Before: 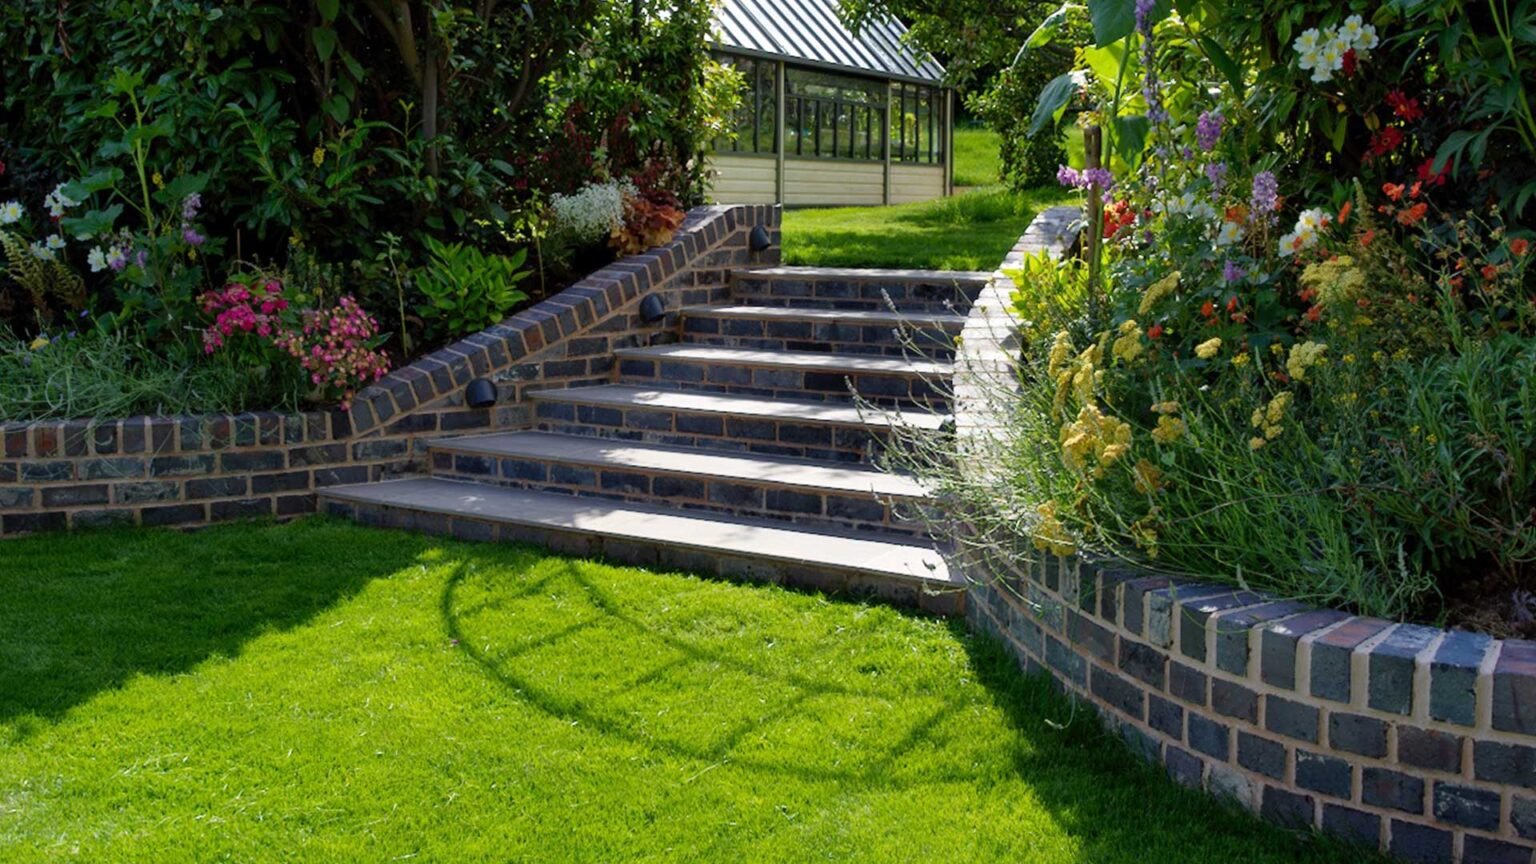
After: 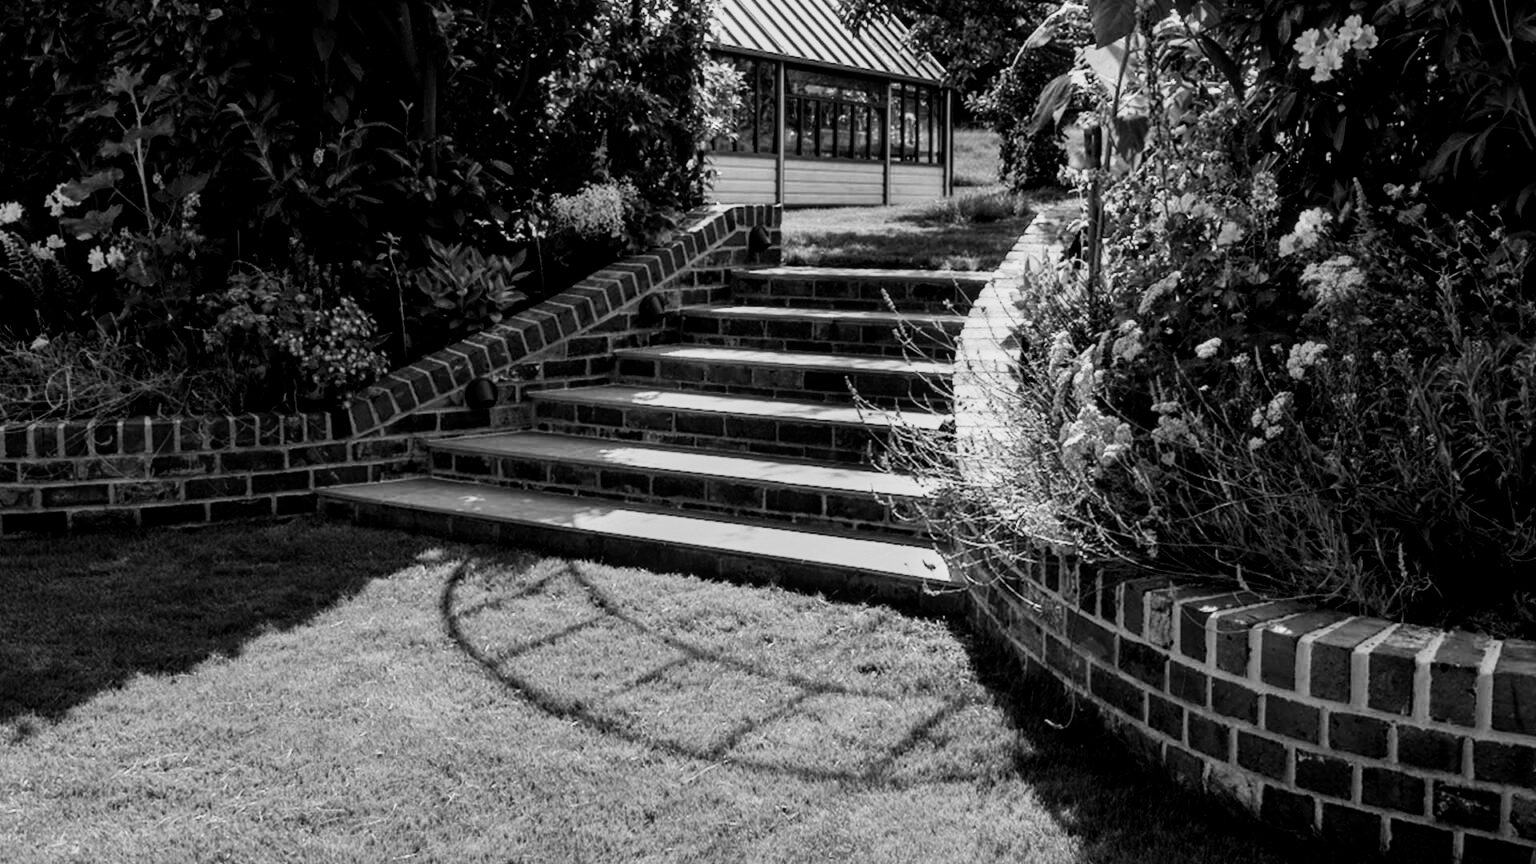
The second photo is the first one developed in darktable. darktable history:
monochrome: on, module defaults
sigmoid: contrast 2, skew -0.2, preserve hue 0%, red attenuation 0.1, red rotation 0.035, green attenuation 0.1, green rotation -0.017, blue attenuation 0.15, blue rotation -0.052, base primaries Rec2020
local contrast: detail 130%
